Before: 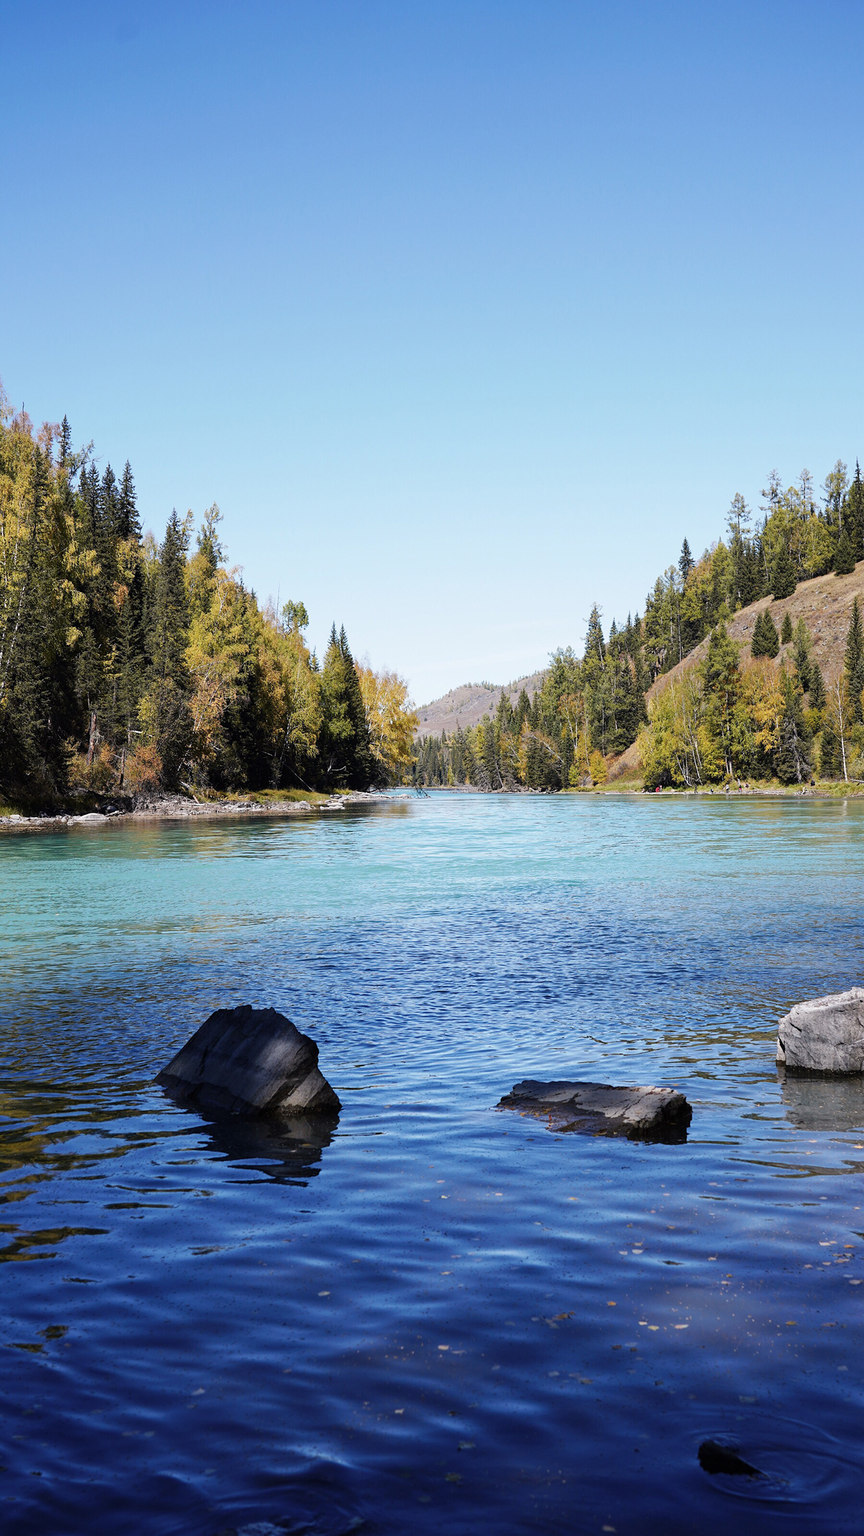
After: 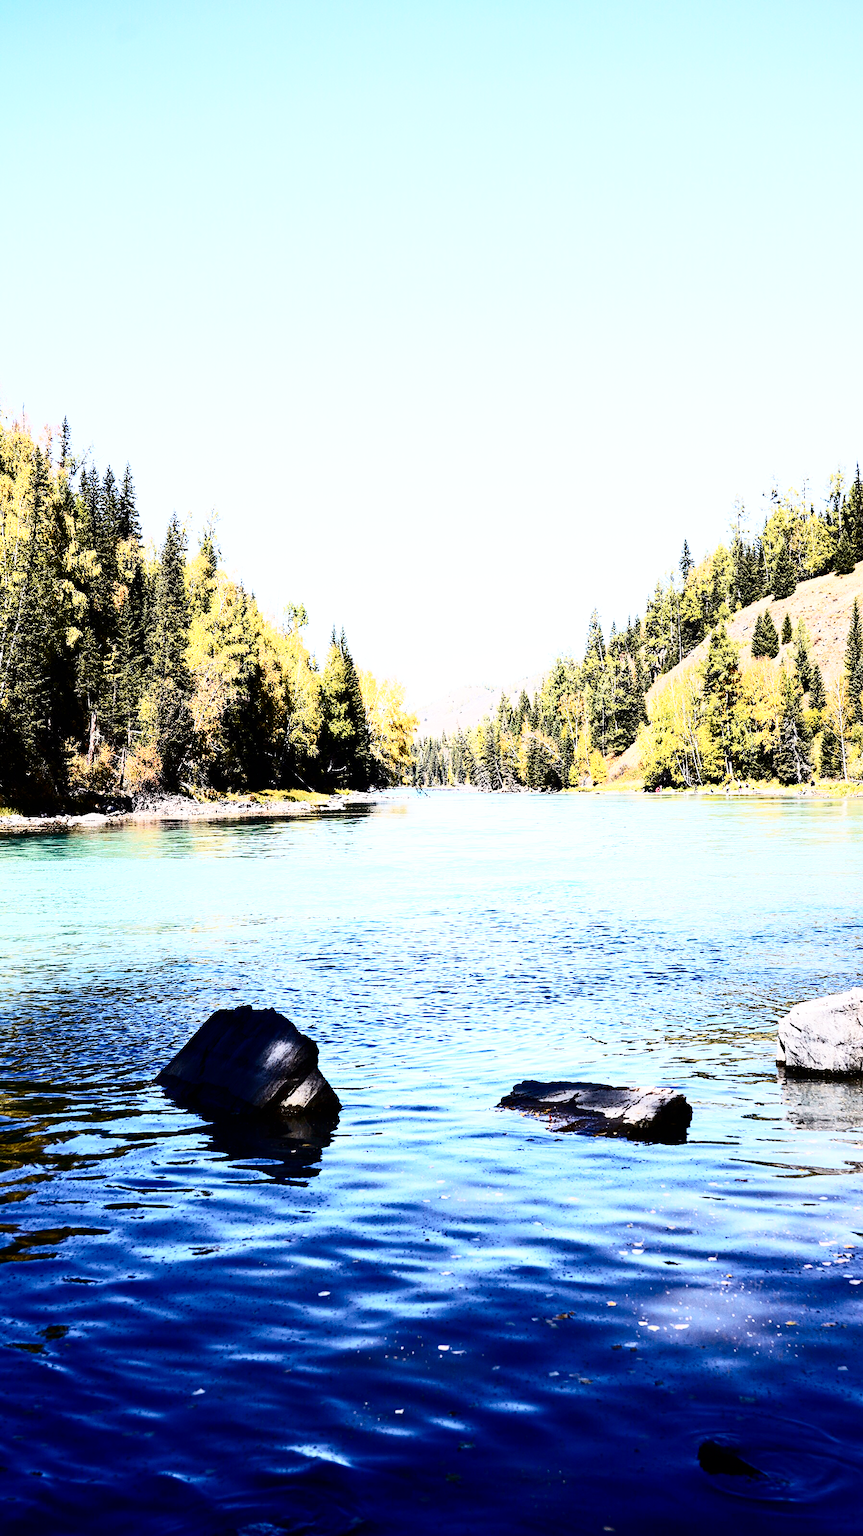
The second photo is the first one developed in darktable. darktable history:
contrast brightness saturation: contrast 0.5, saturation -0.1
base curve: curves: ch0 [(0, 0) (0.007, 0.004) (0.027, 0.03) (0.046, 0.07) (0.207, 0.54) (0.442, 0.872) (0.673, 0.972) (1, 1)], preserve colors none
